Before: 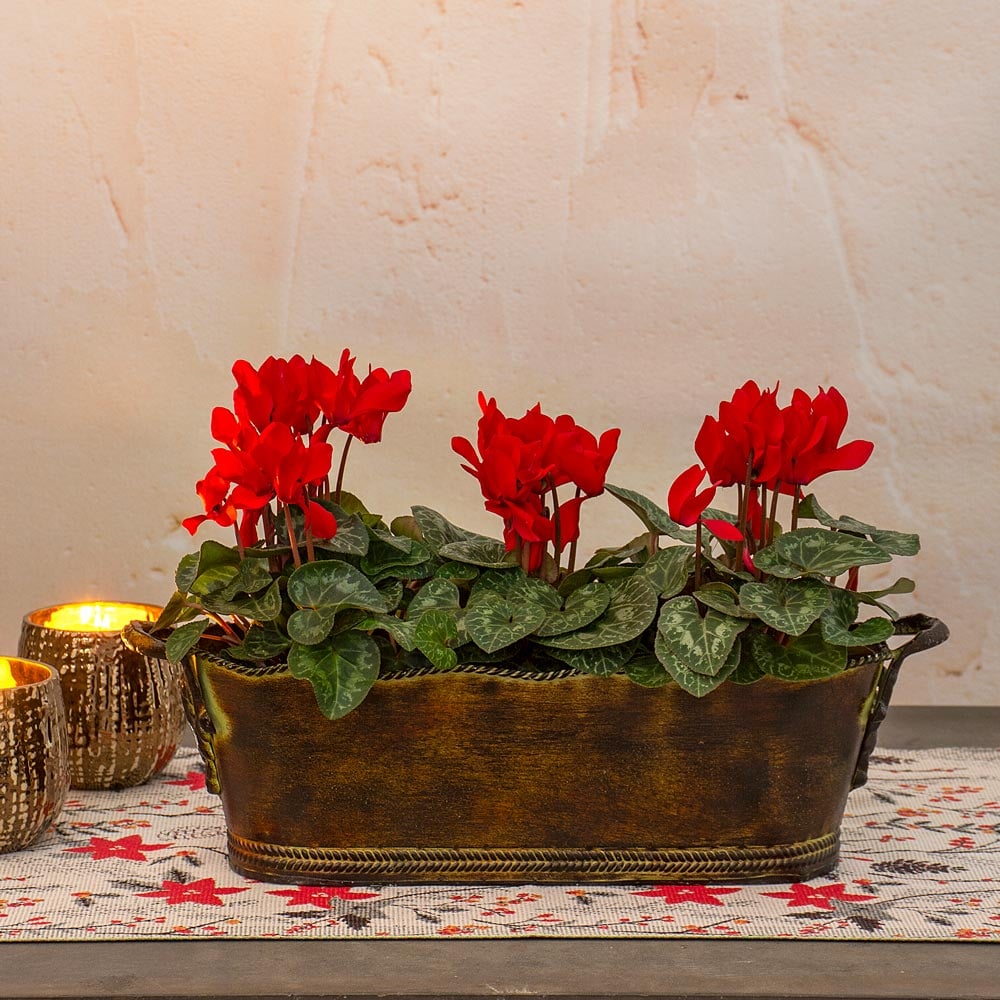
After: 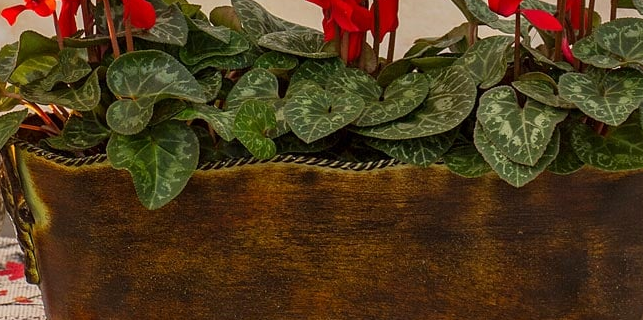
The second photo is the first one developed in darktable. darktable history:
crop: left 18.184%, top 51.061%, right 17.486%, bottom 16.882%
